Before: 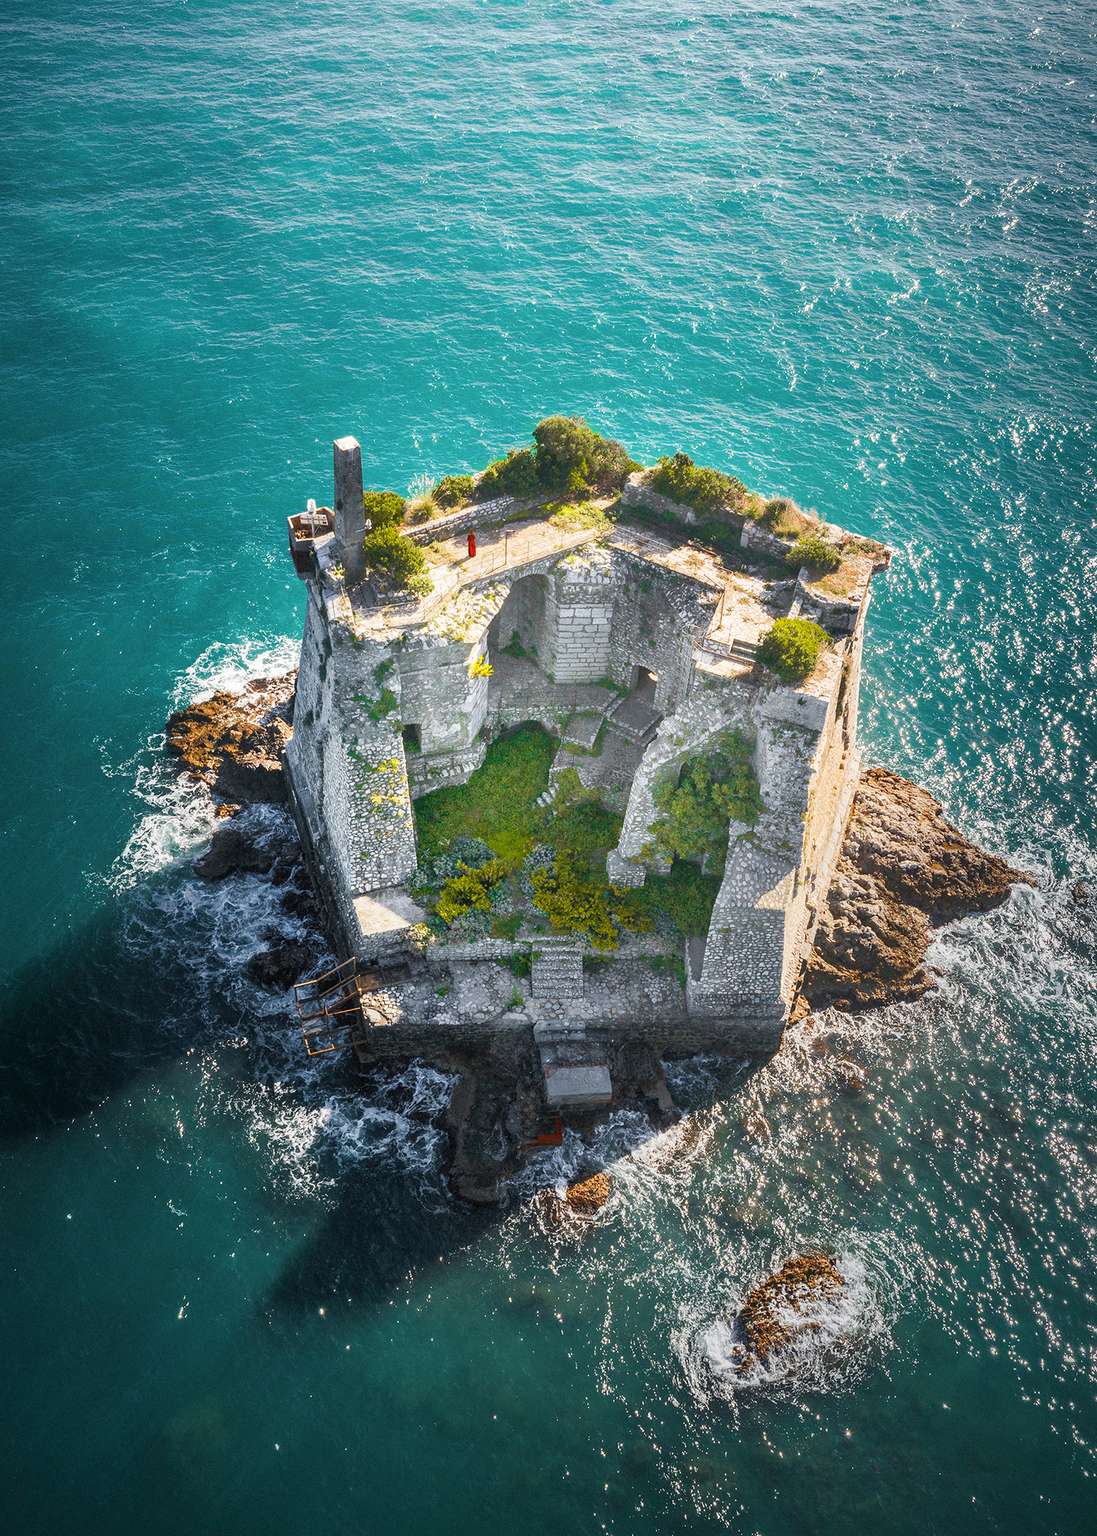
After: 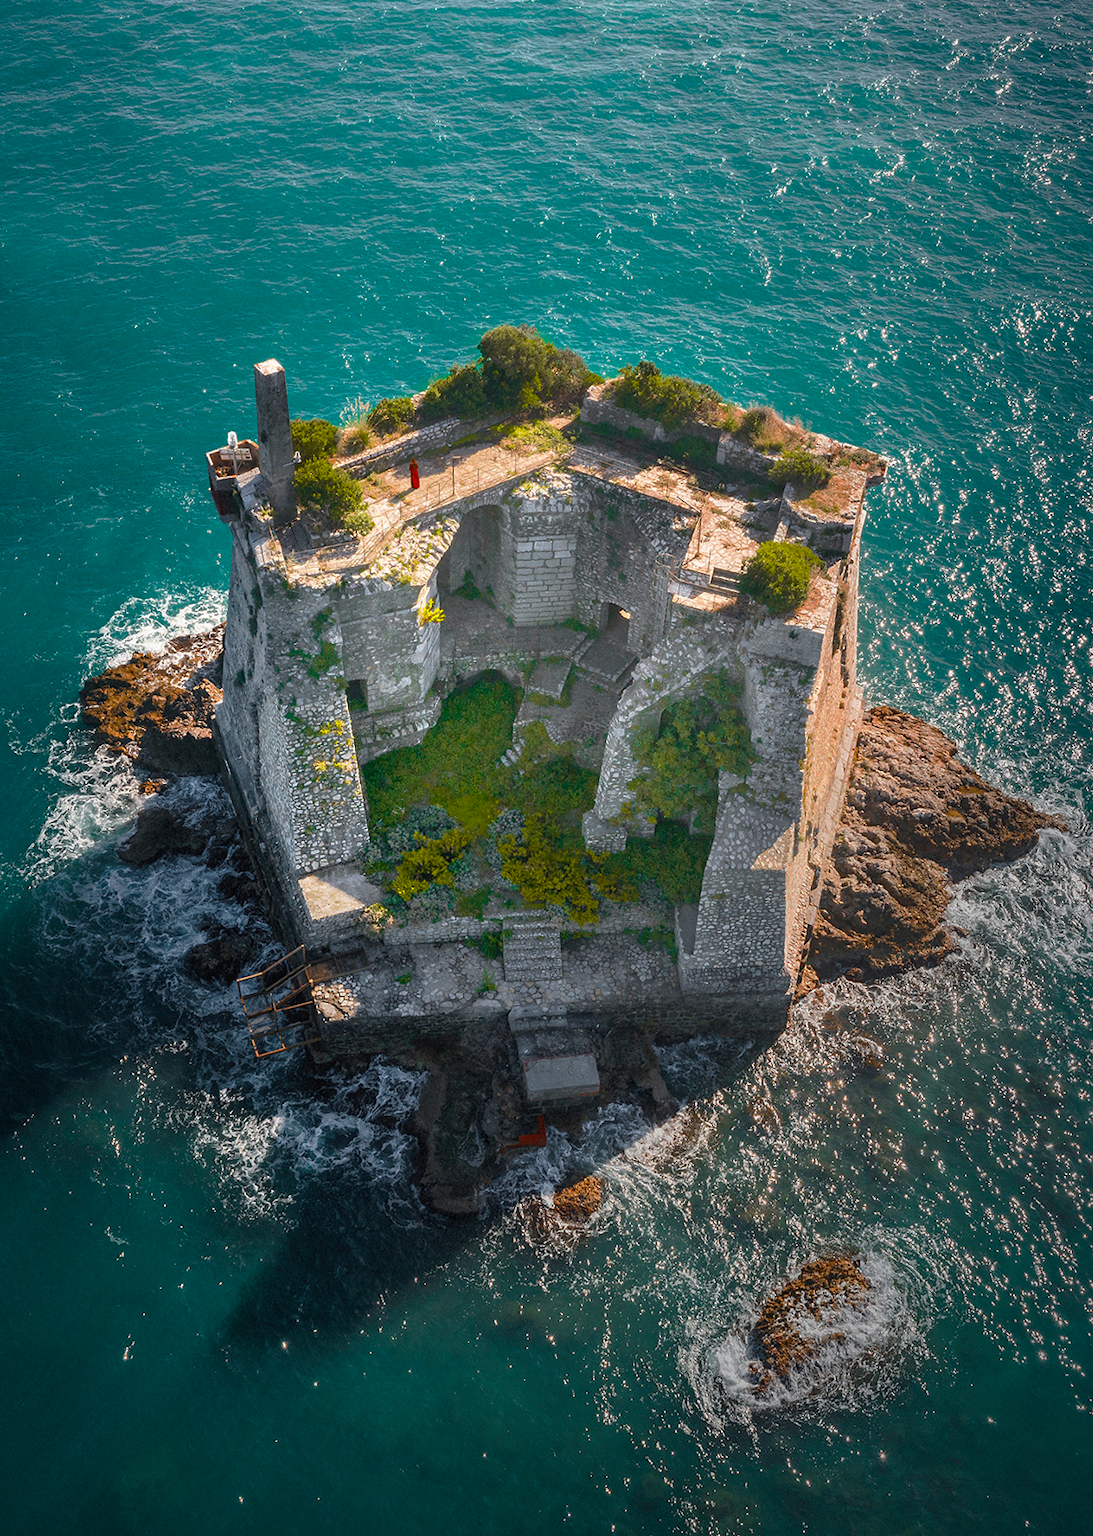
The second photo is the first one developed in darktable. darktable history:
crop and rotate: angle 2.56°, left 6.002%, top 5.721%
base curve: curves: ch0 [(0, 0) (0.841, 0.609) (1, 1)], preserve colors none
